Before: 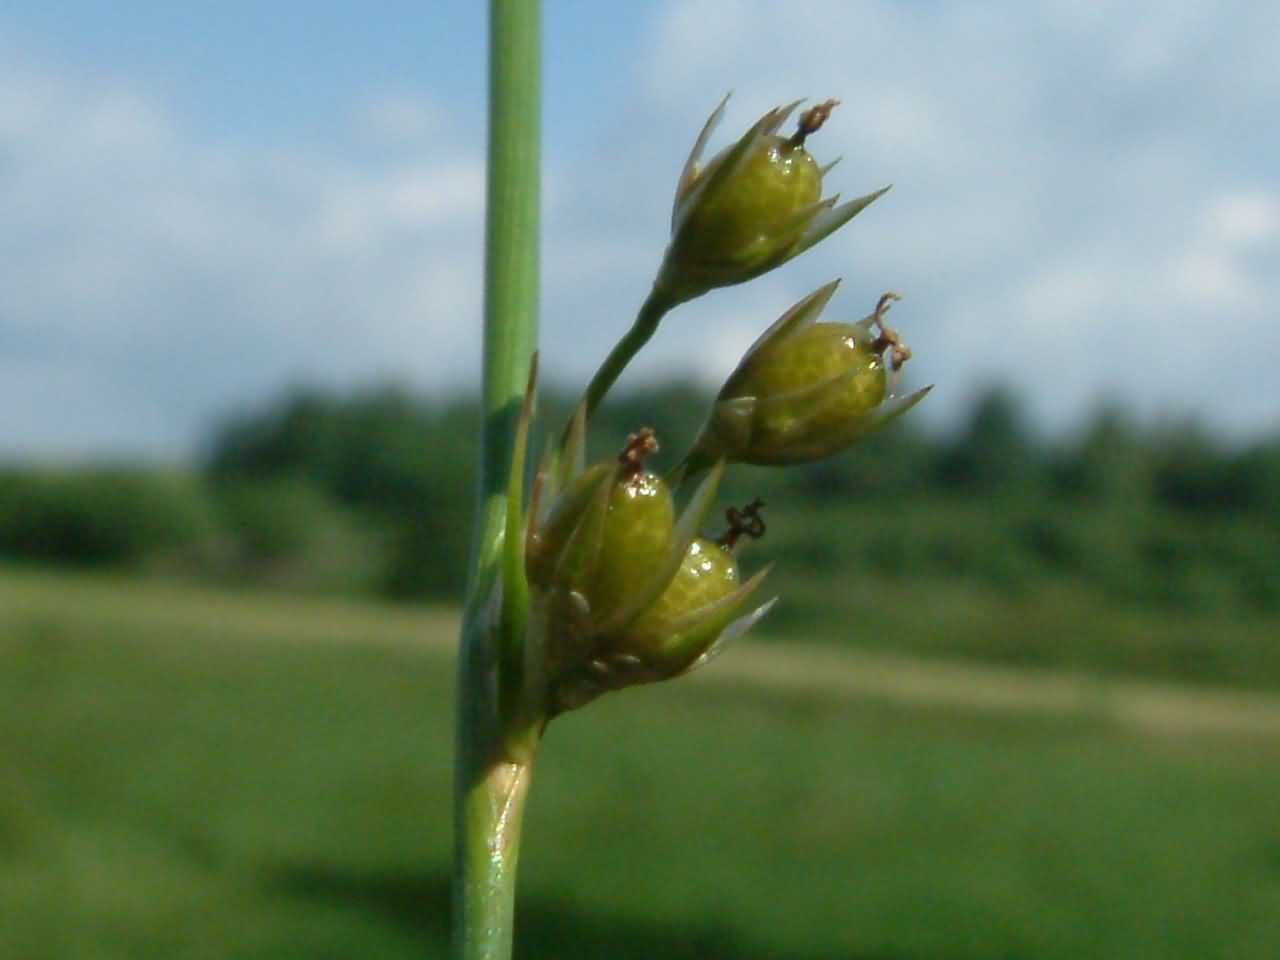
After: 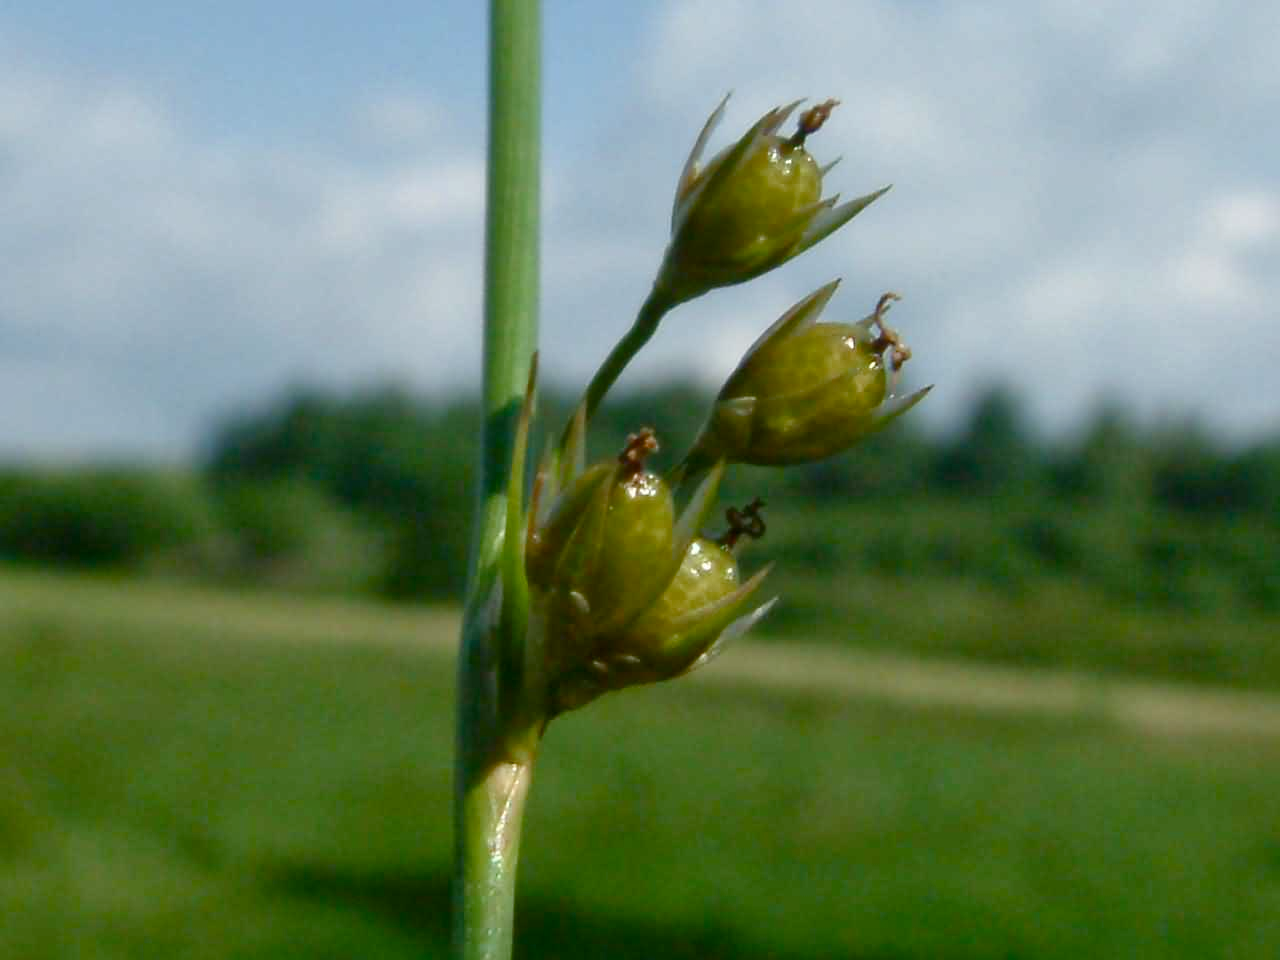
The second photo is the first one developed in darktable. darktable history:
local contrast: mode bilateral grid, contrast 20, coarseness 50, detail 120%, midtone range 0.2
color balance rgb: perceptual saturation grading › global saturation 20%, perceptual saturation grading › highlights -50%, perceptual saturation grading › shadows 30%
